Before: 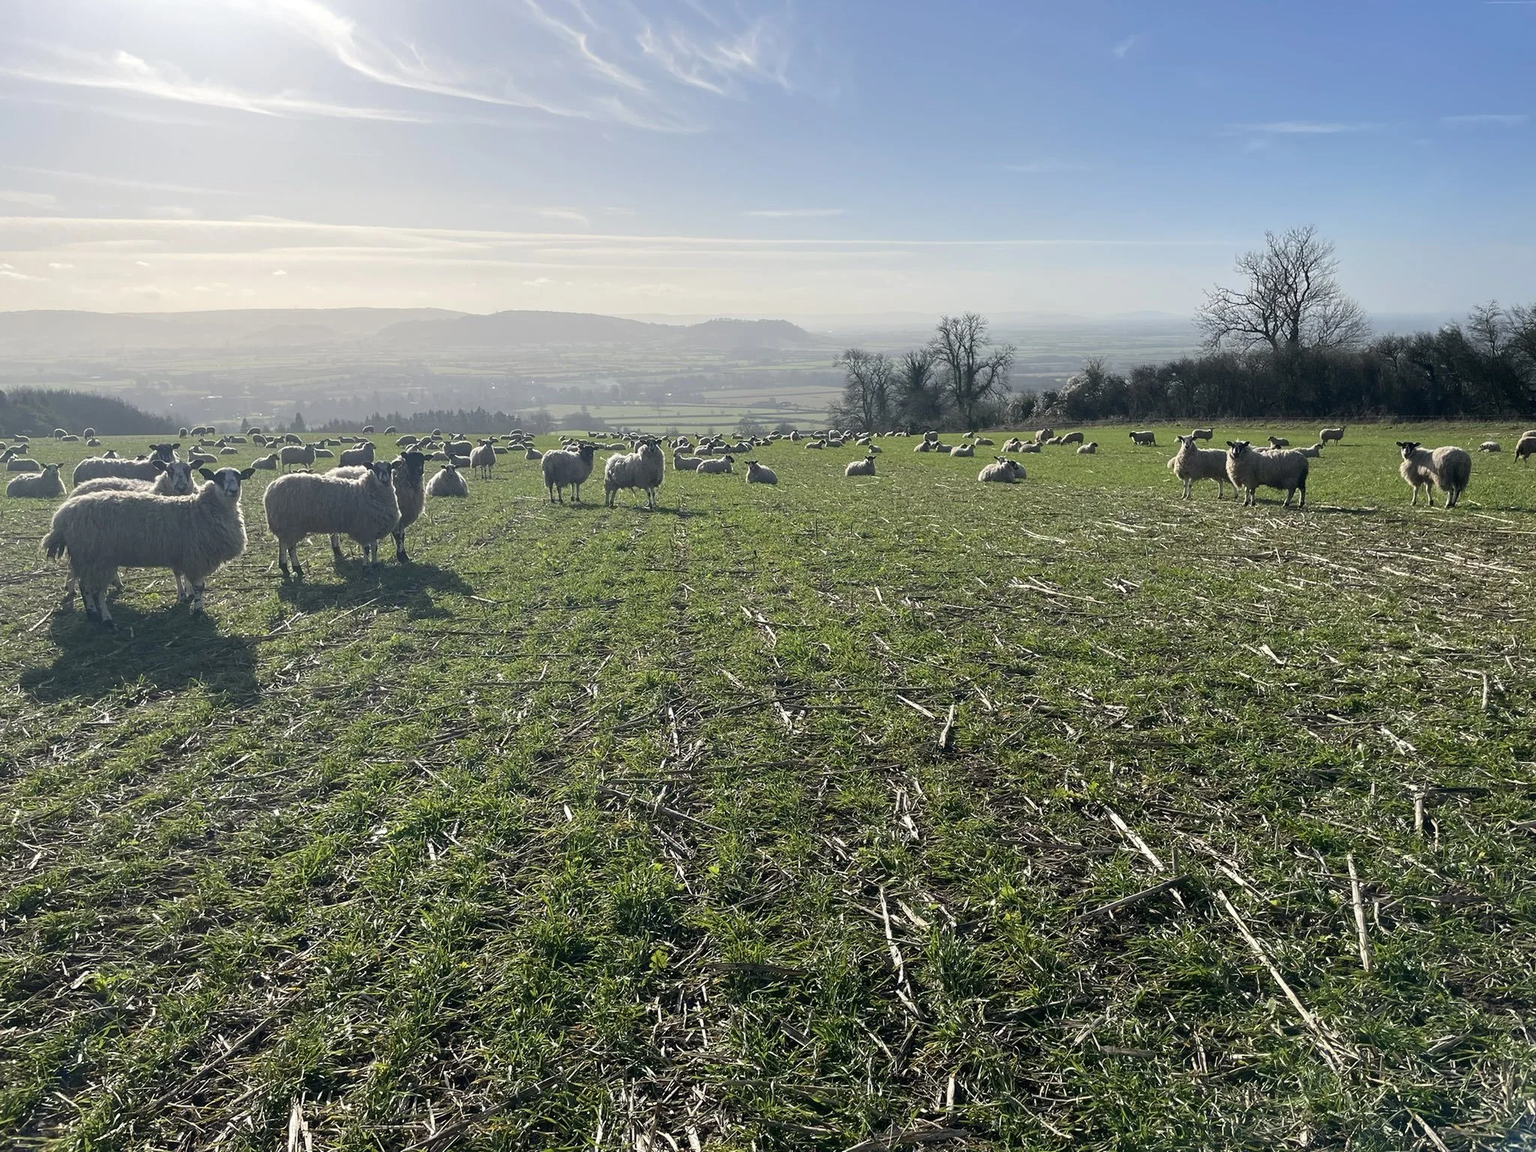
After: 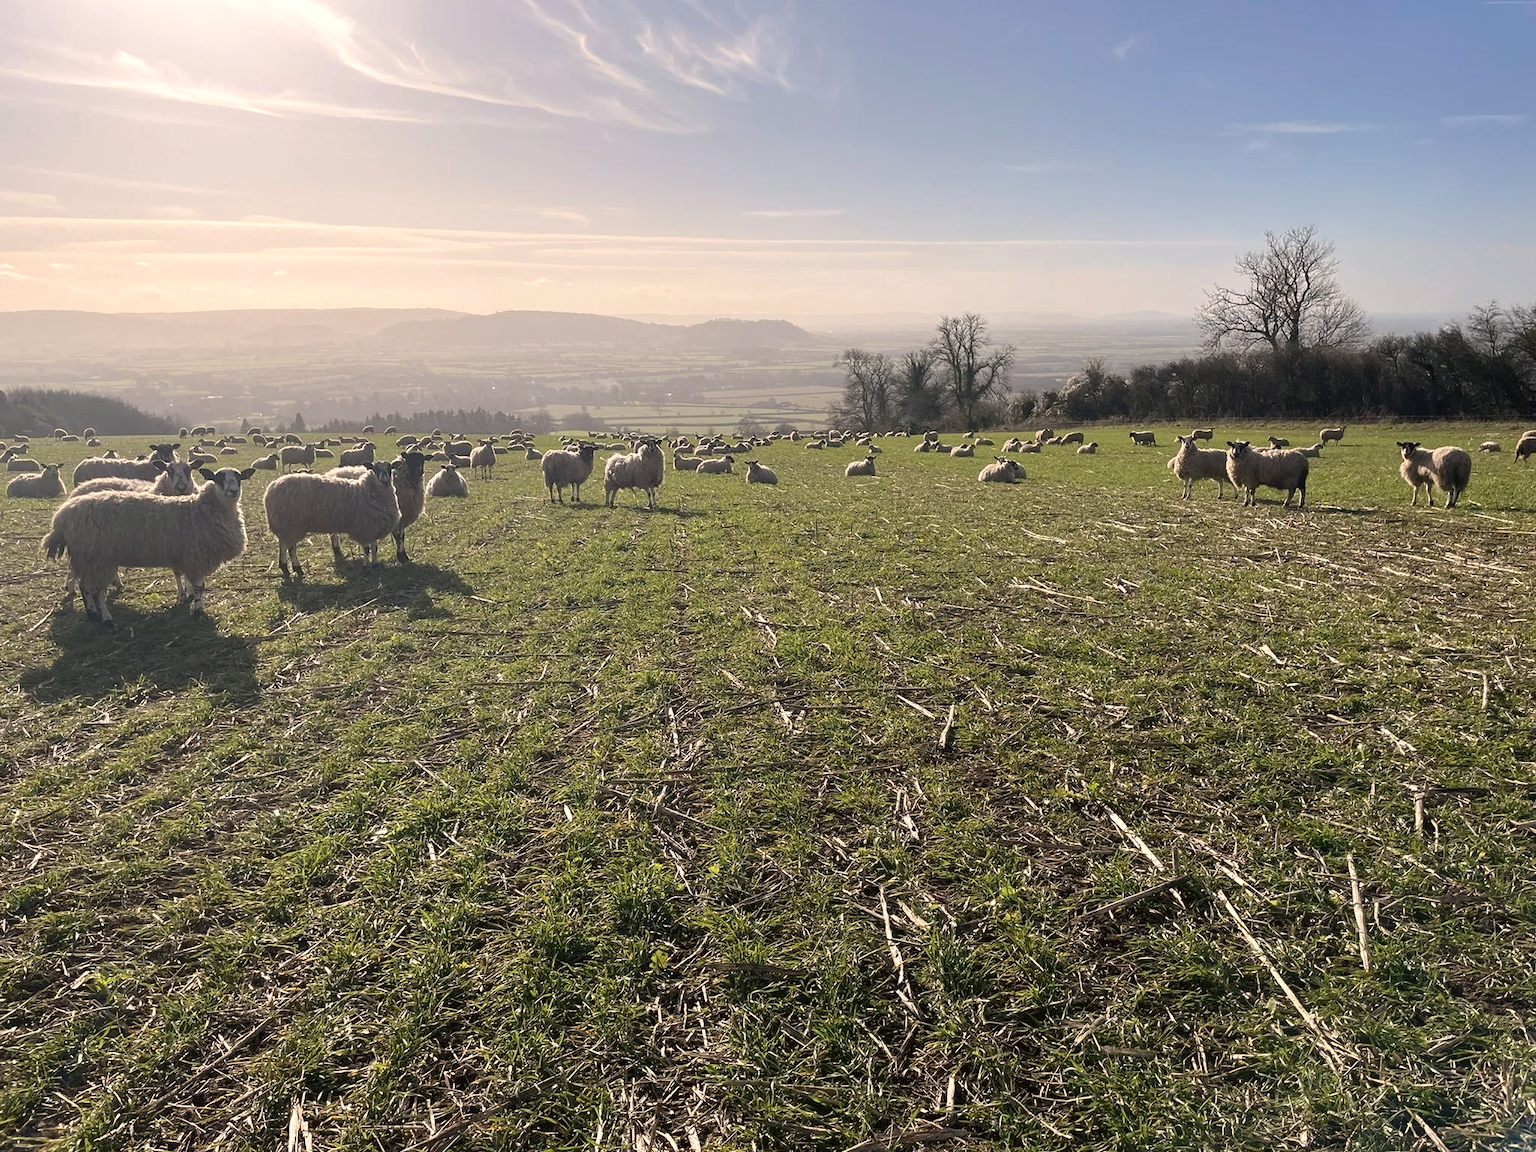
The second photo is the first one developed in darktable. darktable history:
white balance: red 1.127, blue 0.943
color correction: highlights a* -2.73, highlights b* -2.09, shadows a* 2.41, shadows b* 2.73
